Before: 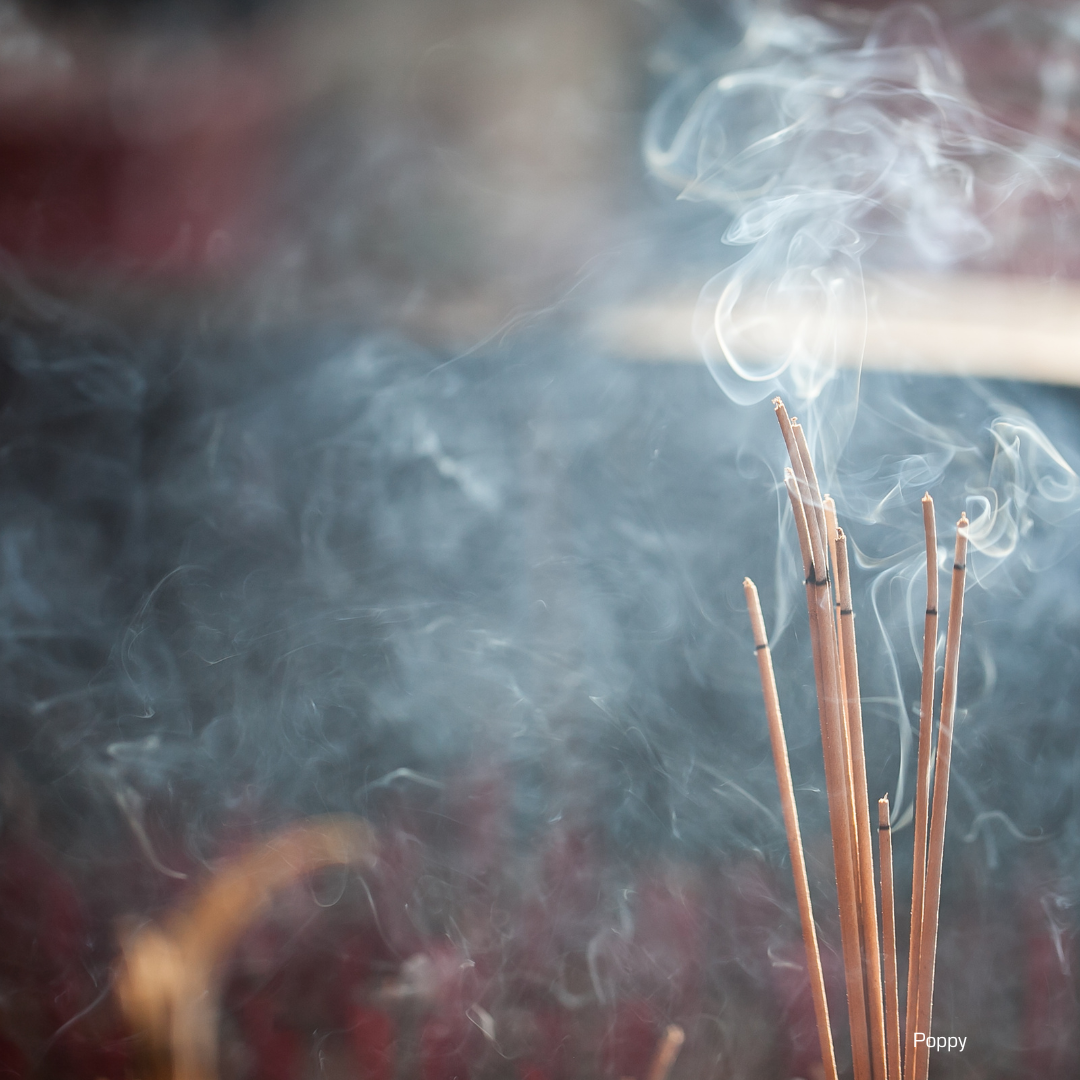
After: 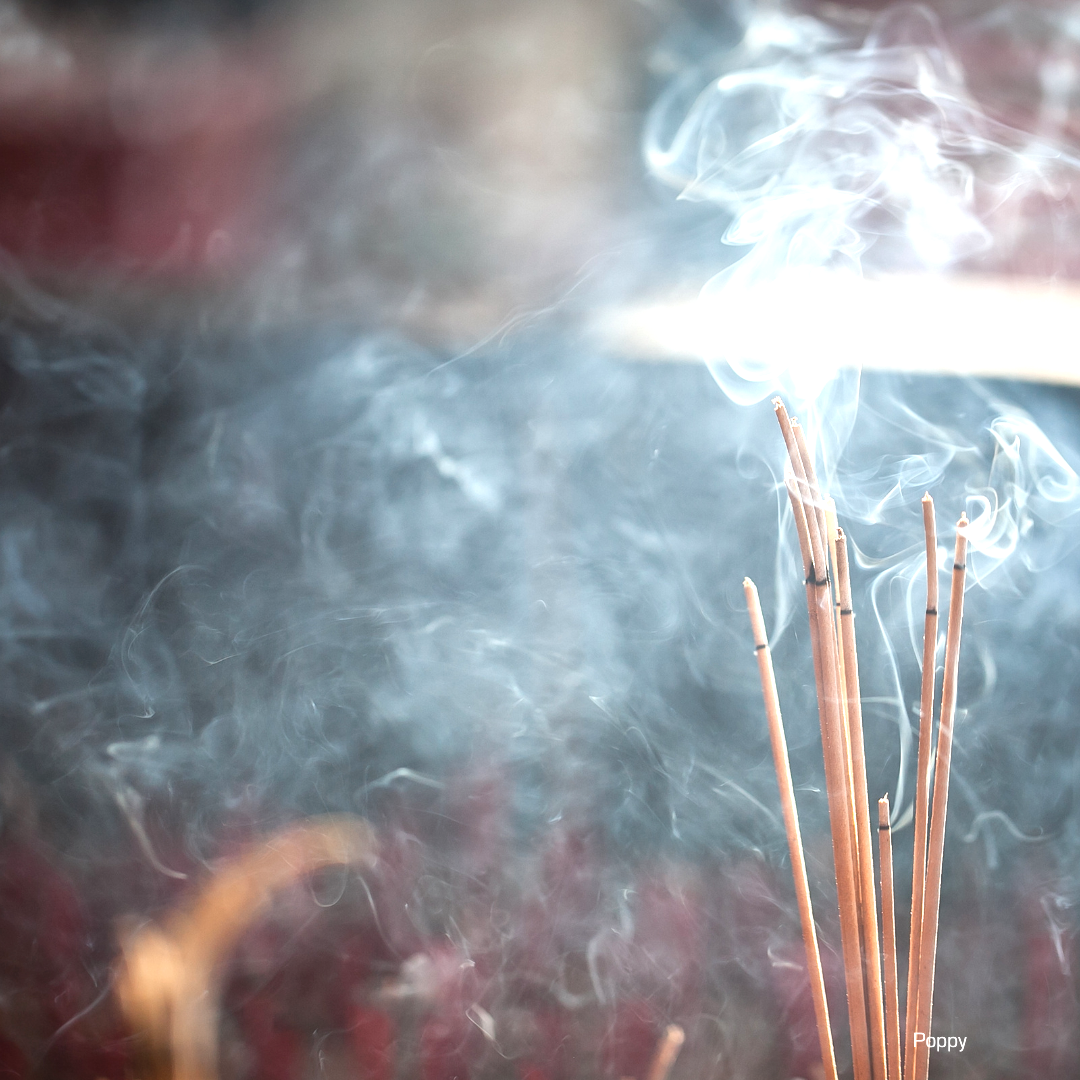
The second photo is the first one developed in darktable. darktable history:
local contrast: mode bilateral grid, contrast 20, coarseness 50, detail 120%, midtone range 0.2
exposure: black level correction 0, exposure 0.7 EV, compensate exposure bias true, compensate highlight preservation false
